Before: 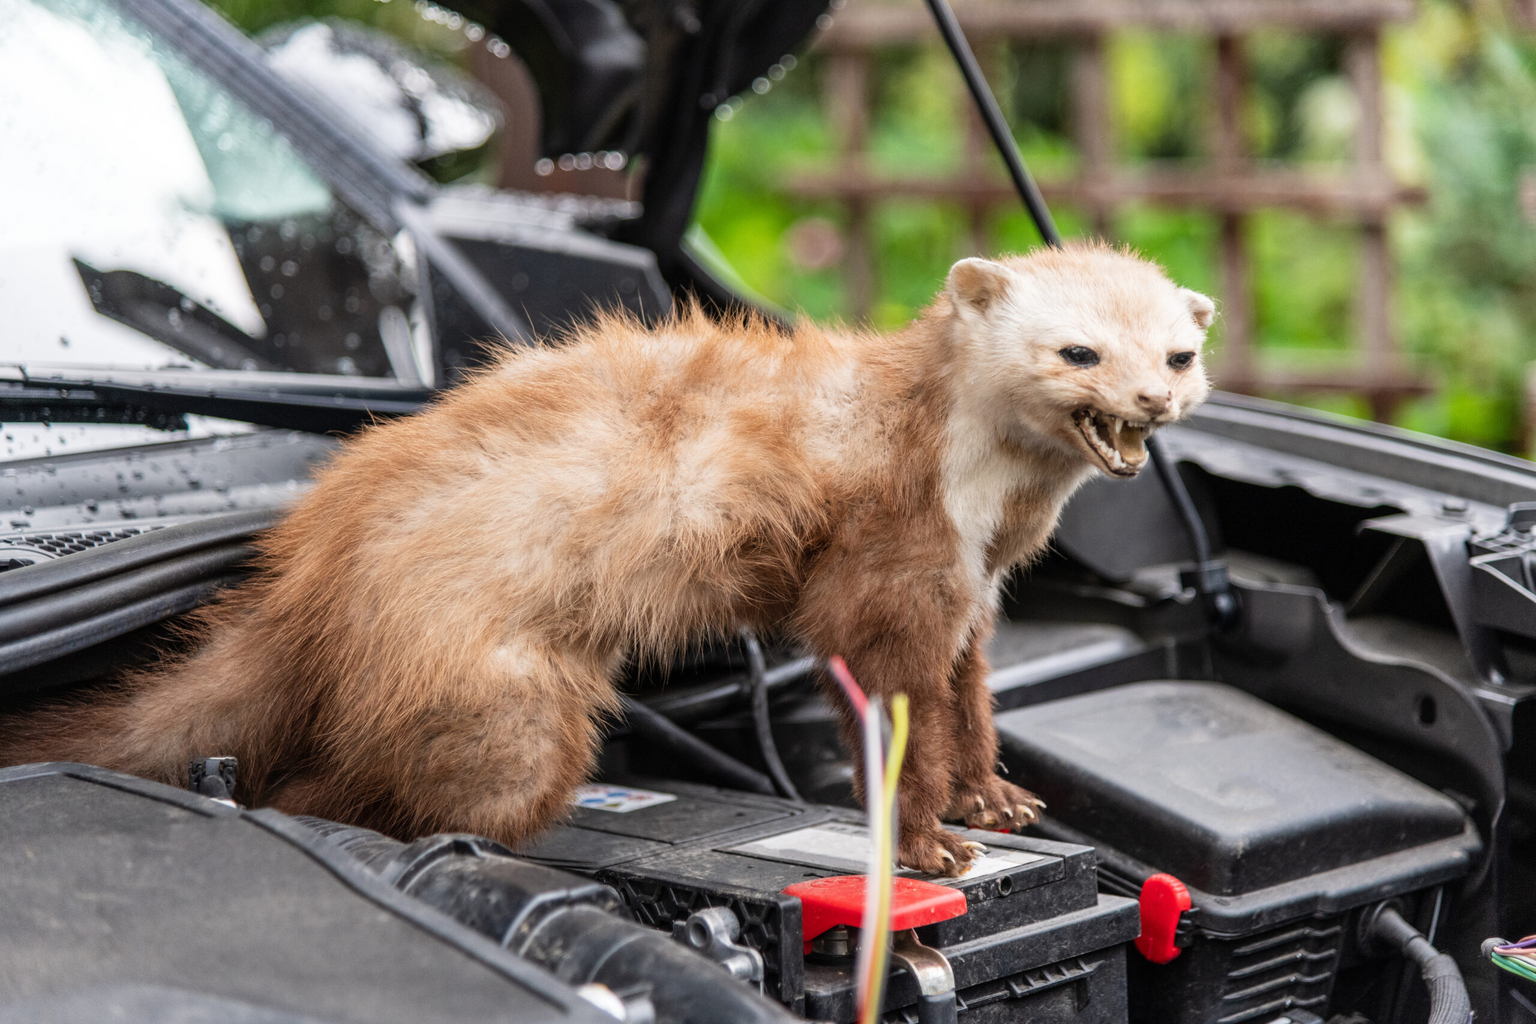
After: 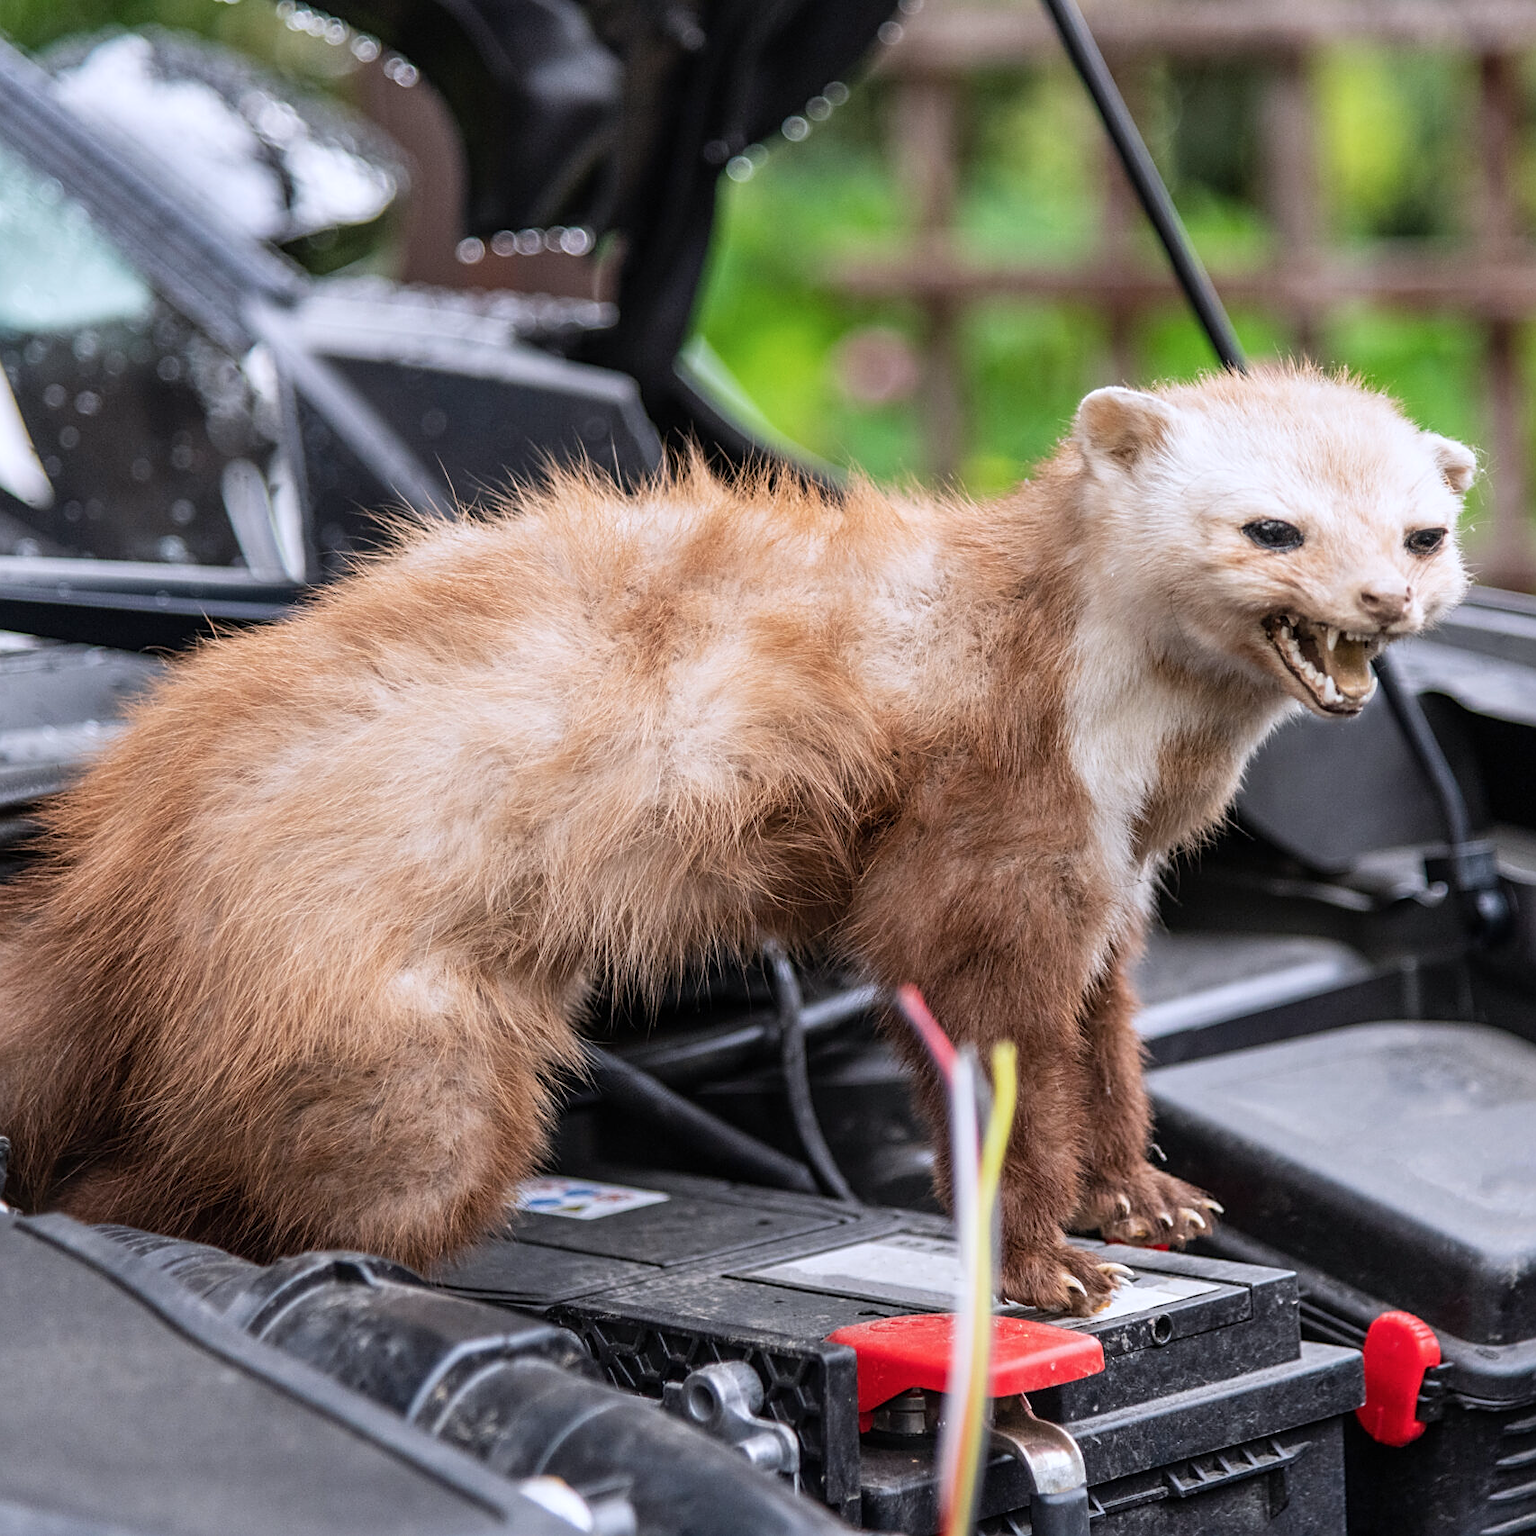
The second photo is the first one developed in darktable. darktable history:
sharpen: on, module defaults
crop and rotate: left 15.055%, right 18.278%
color calibration: illuminant as shot in camera, x 0.358, y 0.373, temperature 4628.91 K
